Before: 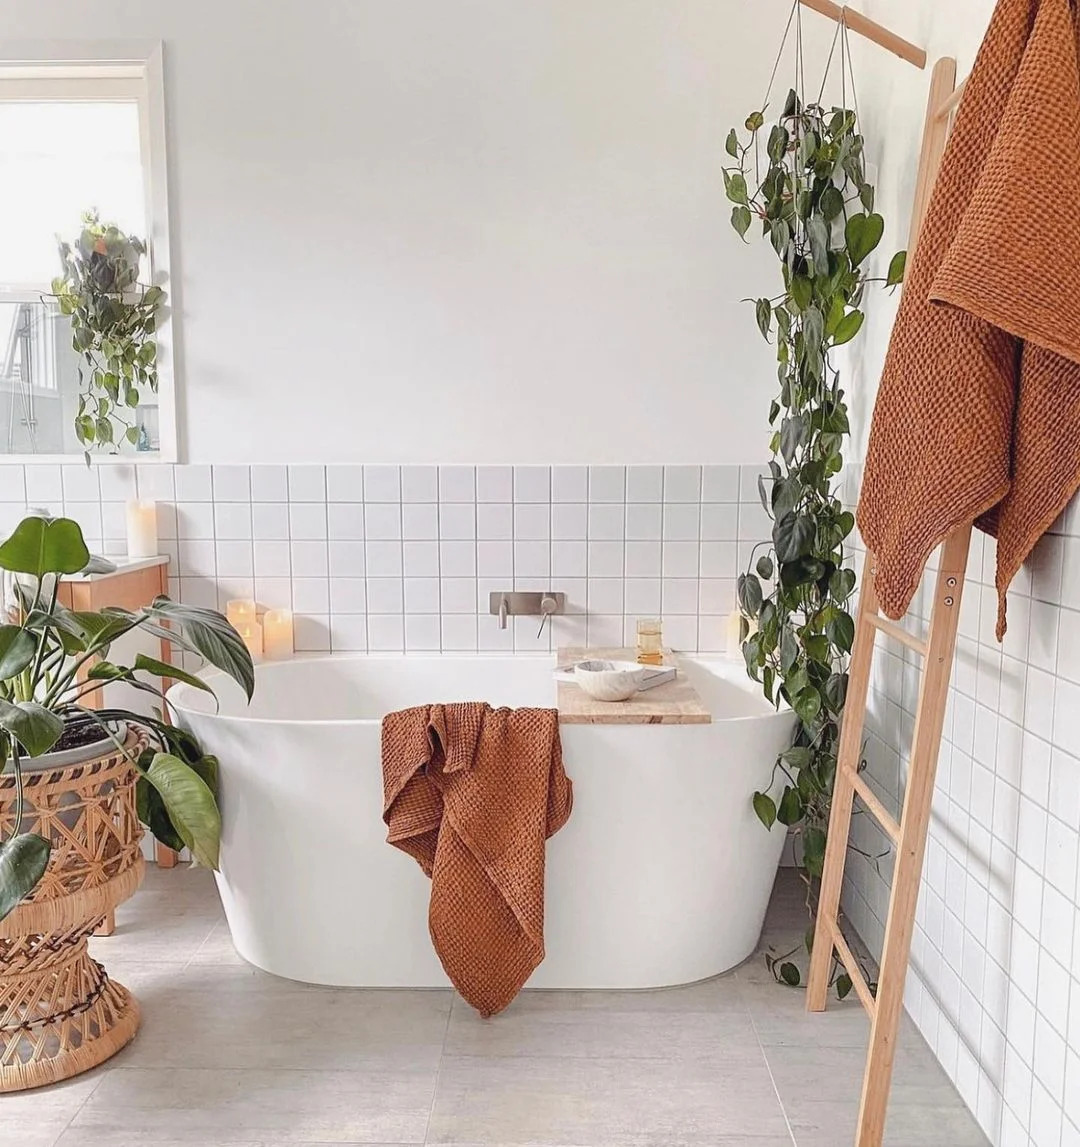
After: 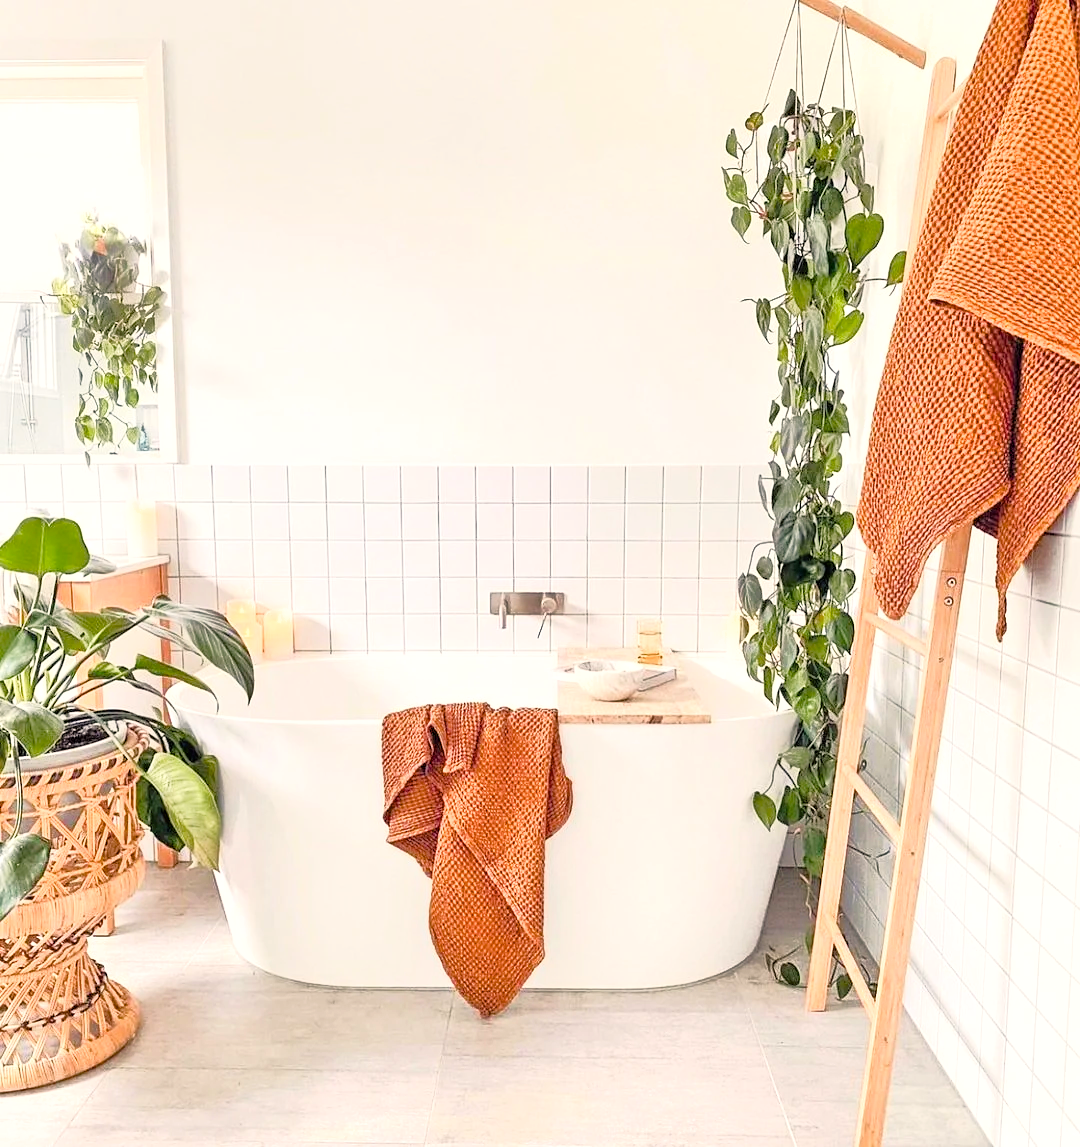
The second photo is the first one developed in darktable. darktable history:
base curve: curves: ch0 [(0, 0) (0.005, 0.002) (0.193, 0.295) (0.399, 0.664) (0.75, 0.928) (1, 1)]
tone equalizer: -7 EV 0.15 EV, -6 EV 0.6 EV, -5 EV 1.15 EV, -4 EV 1.33 EV, -3 EV 1.15 EV, -2 EV 0.6 EV, -1 EV 0.15 EV, mask exposure compensation -0.5 EV
color balance rgb: shadows lift › chroma 2.79%, shadows lift › hue 190.66°, power › hue 171.85°, highlights gain › chroma 2.16%, highlights gain › hue 75.26°, global offset › luminance -0.51%, perceptual saturation grading › highlights -33.8%, perceptual saturation grading › mid-tones 14.98%, perceptual saturation grading › shadows 48.43%, perceptual brilliance grading › highlights 15.68%, perceptual brilliance grading › mid-tones 6.62%, perceptual brilliance grading › shadows -14.98%, global vibrance 11.32%, contrast 5.05%
shadows and highlights: shadows -20, white point adjustment -2, highlights -35
